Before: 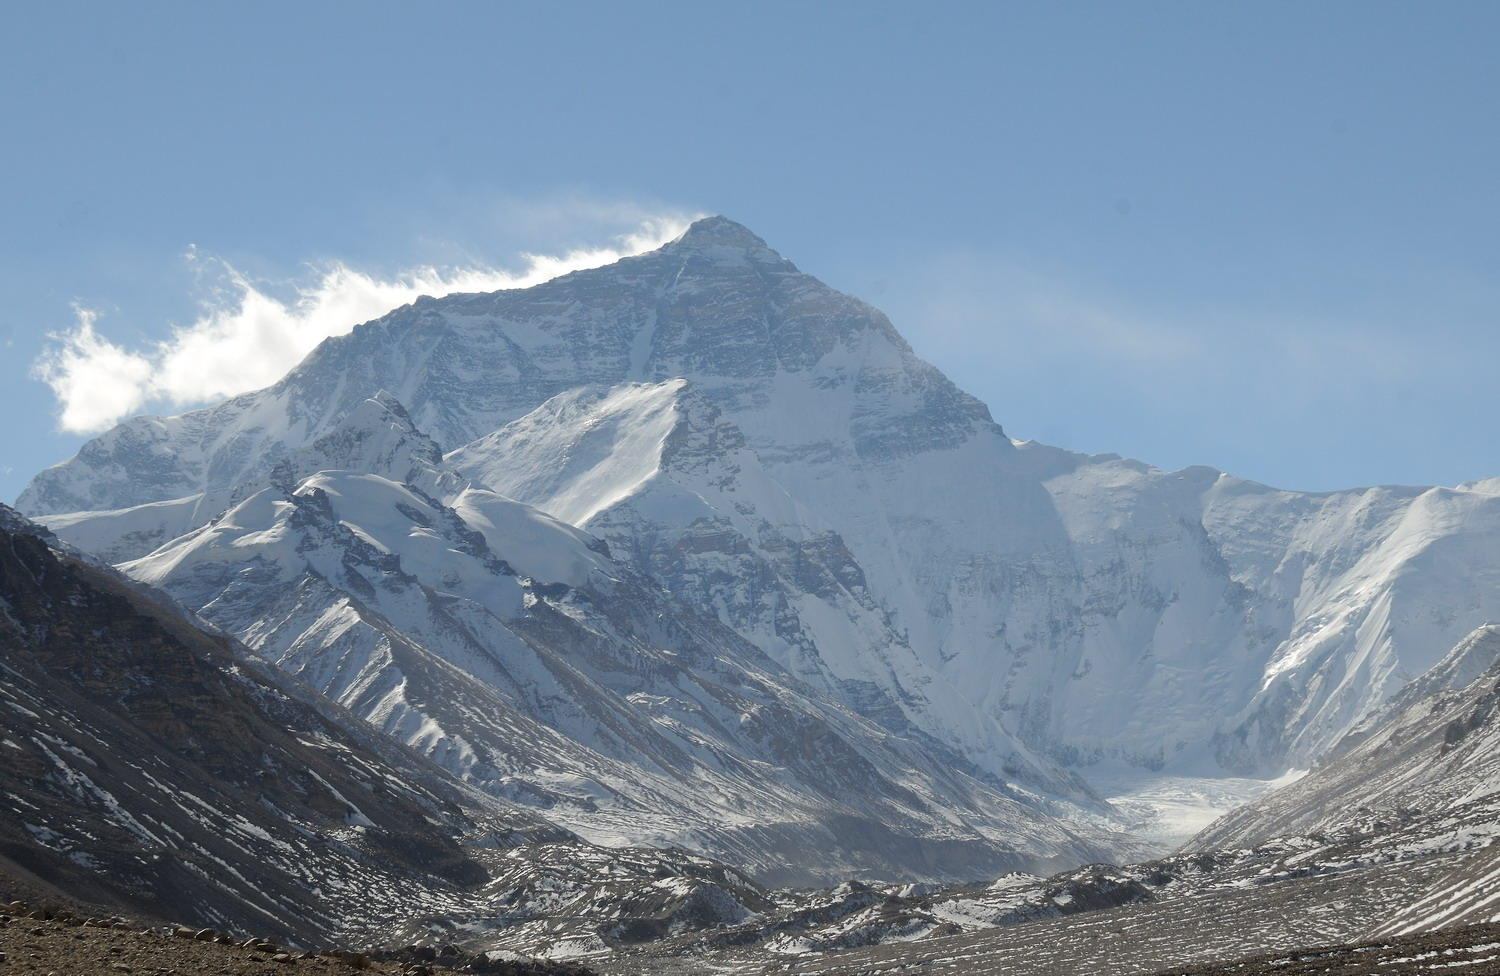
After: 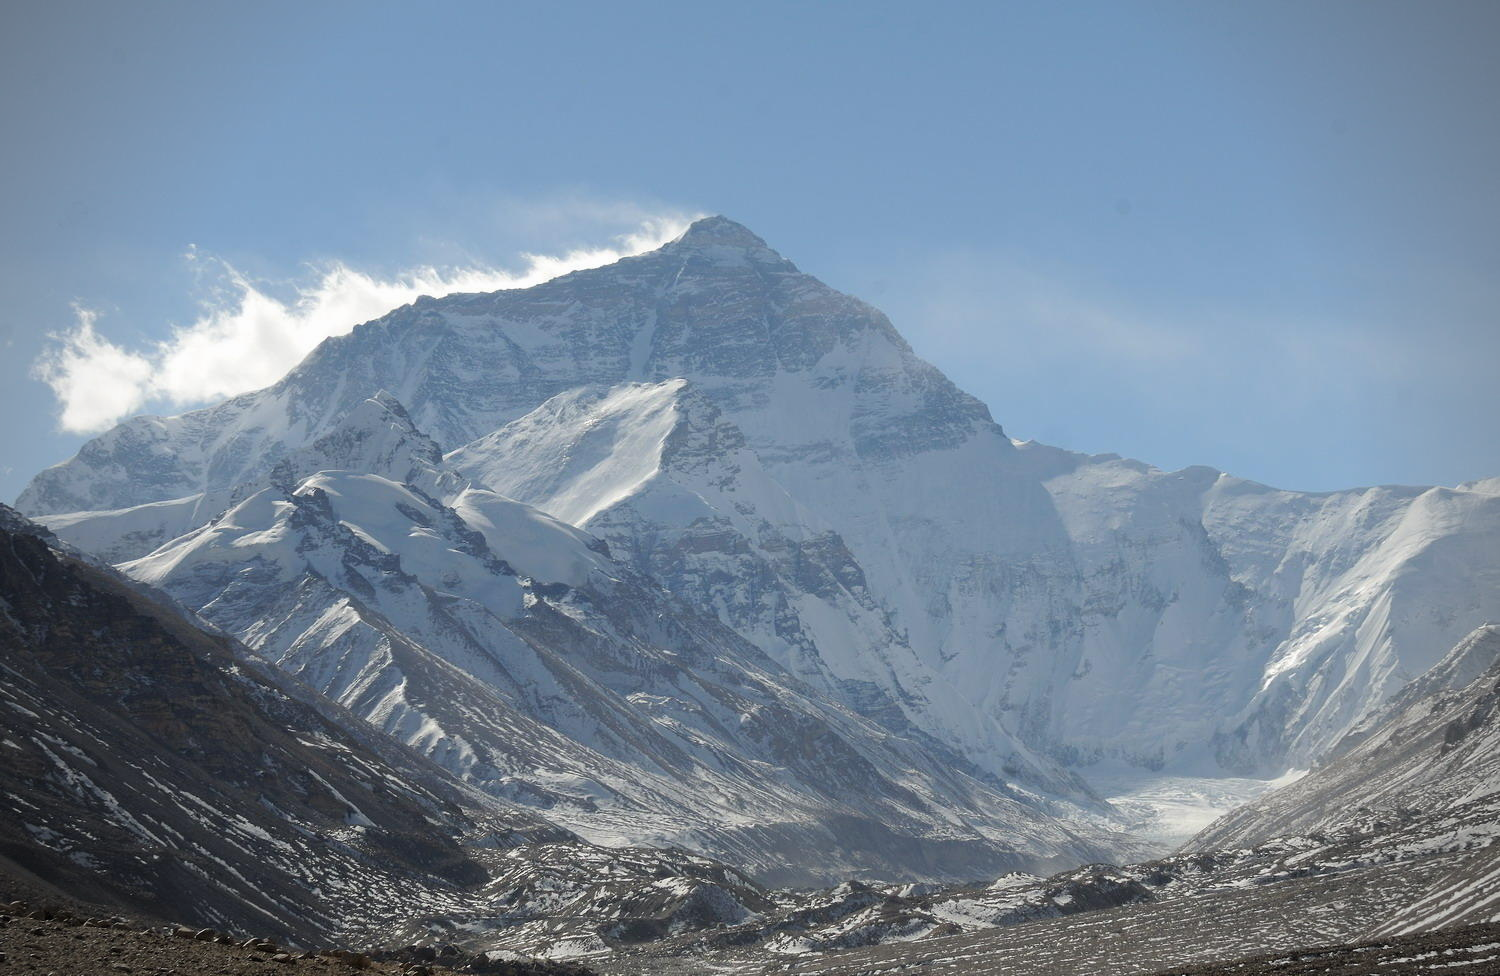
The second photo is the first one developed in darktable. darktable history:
vignetting: on, module defaults
exposure: exposure -0.021 EV, compensate highlight preservation false
